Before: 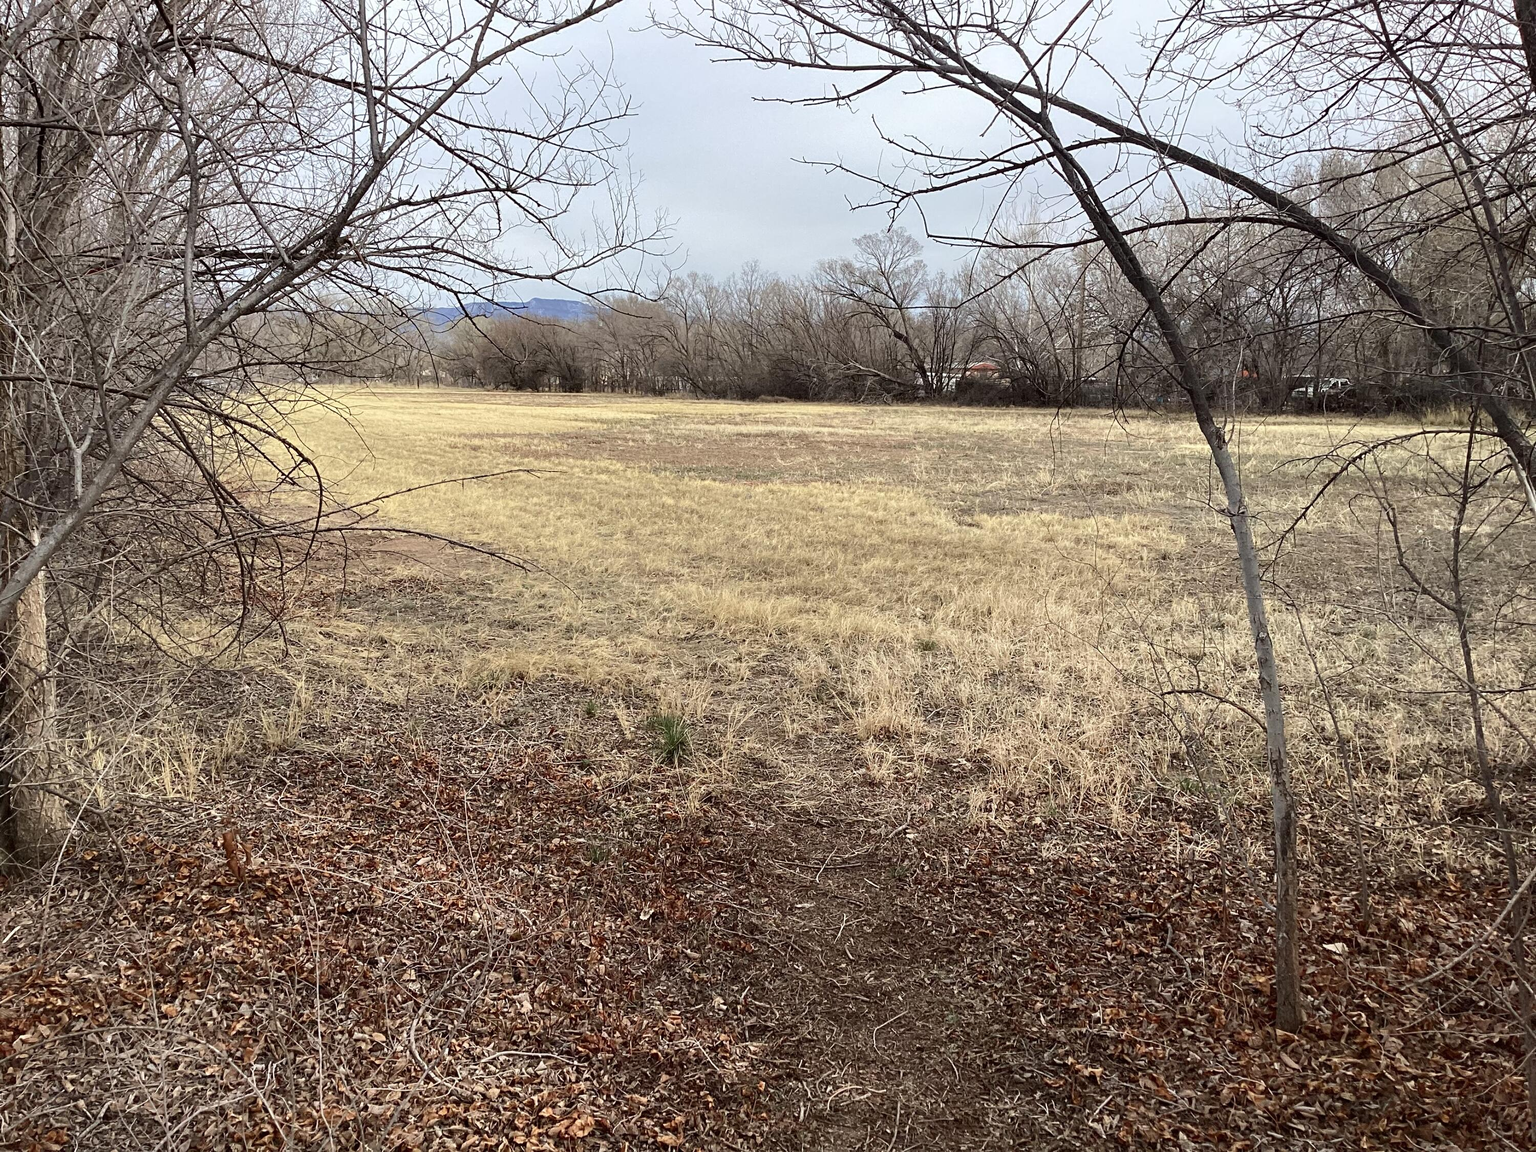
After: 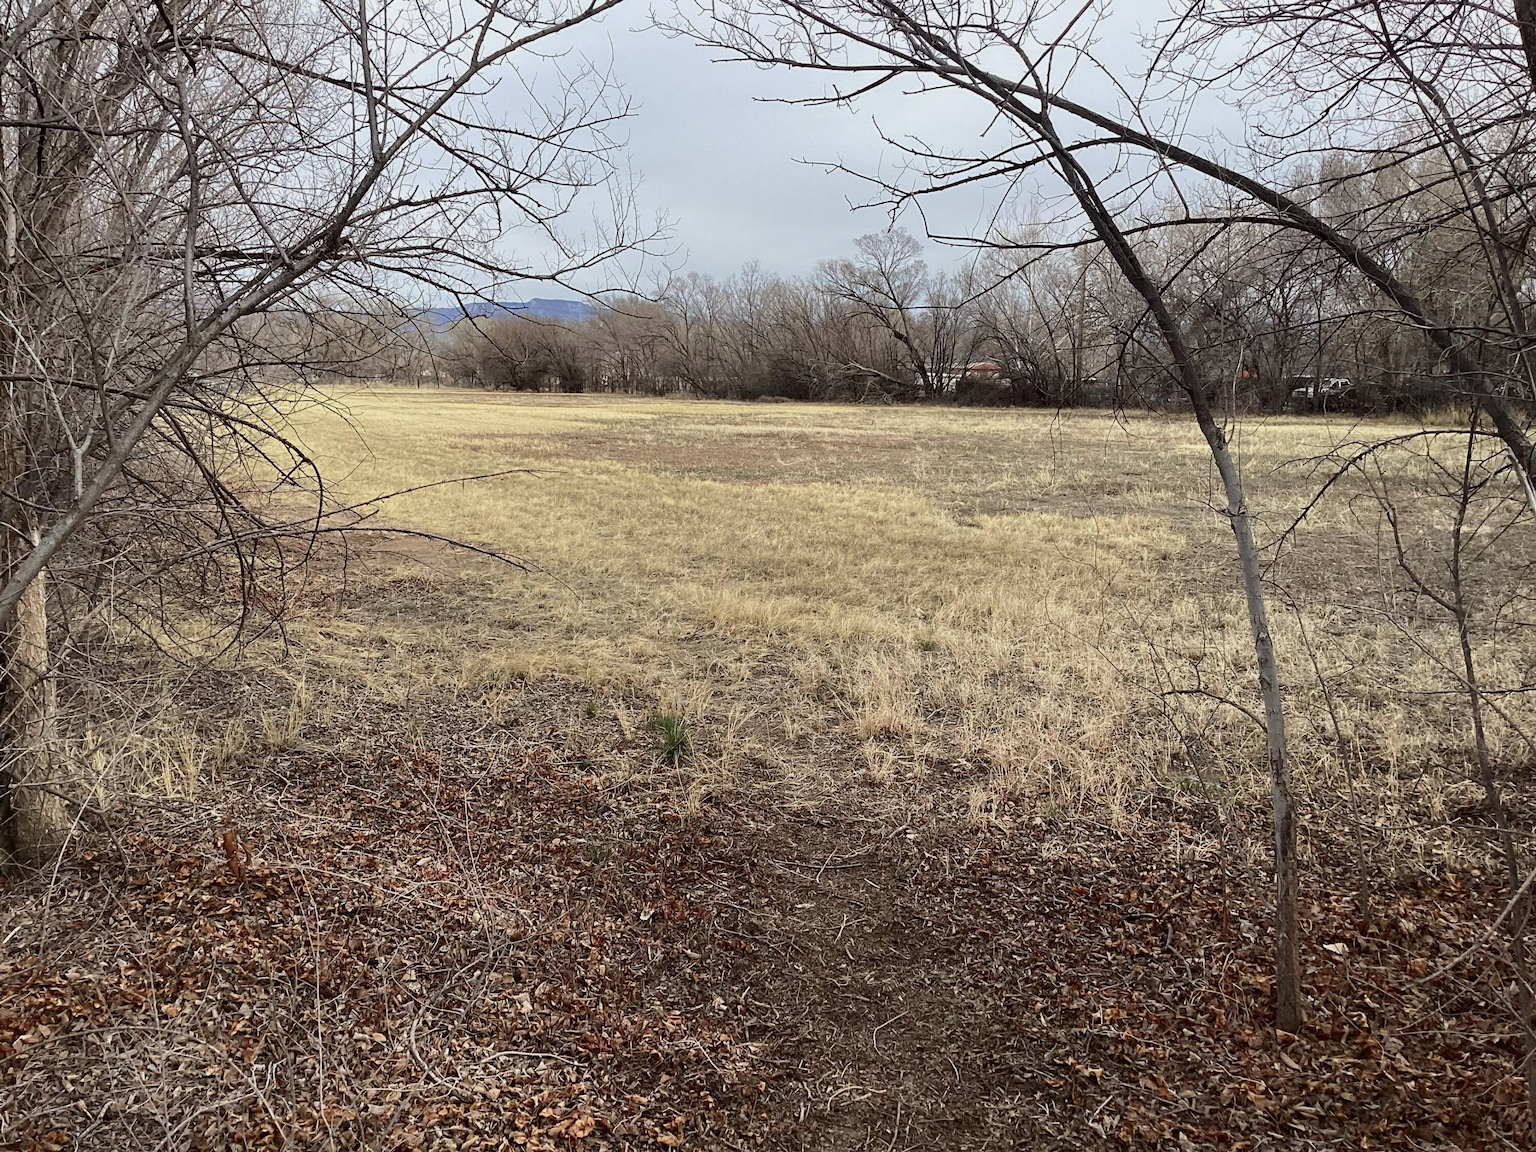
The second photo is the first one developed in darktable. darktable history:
exposure: exposure -0.21 EV, compensate highlight preservation false
